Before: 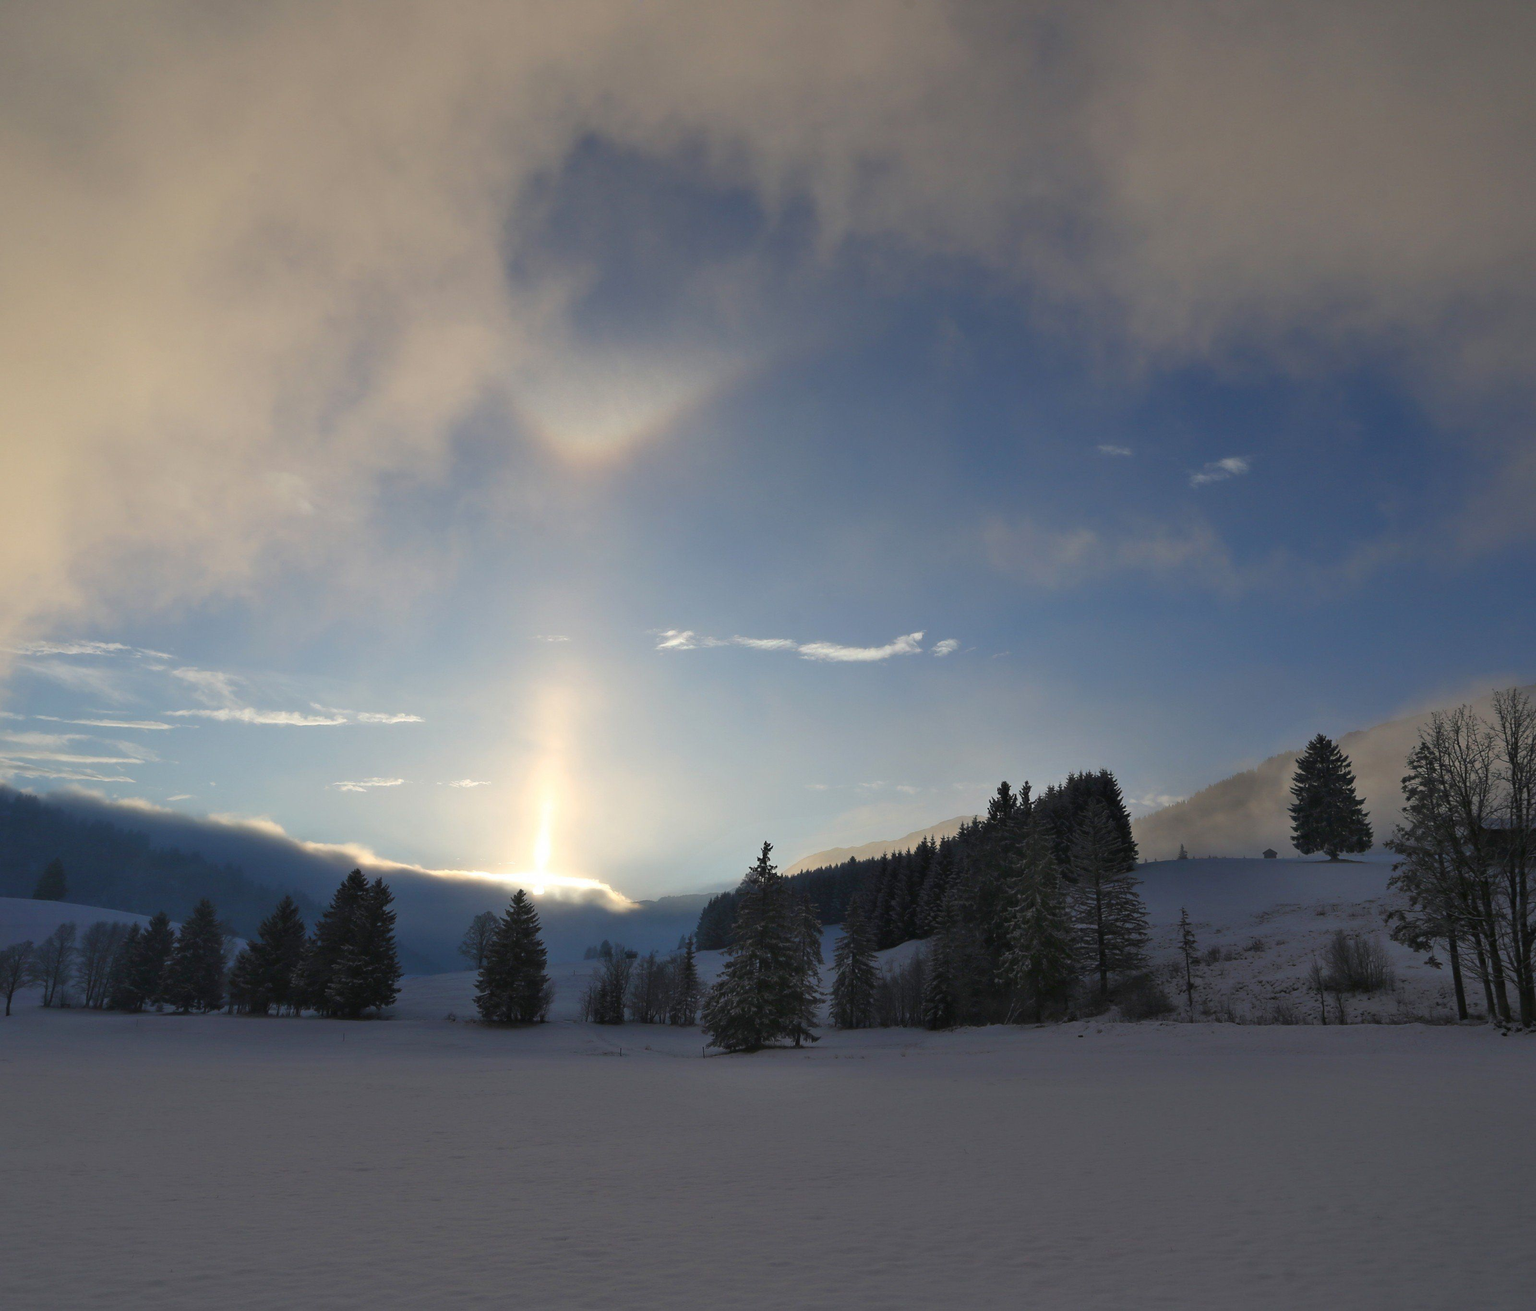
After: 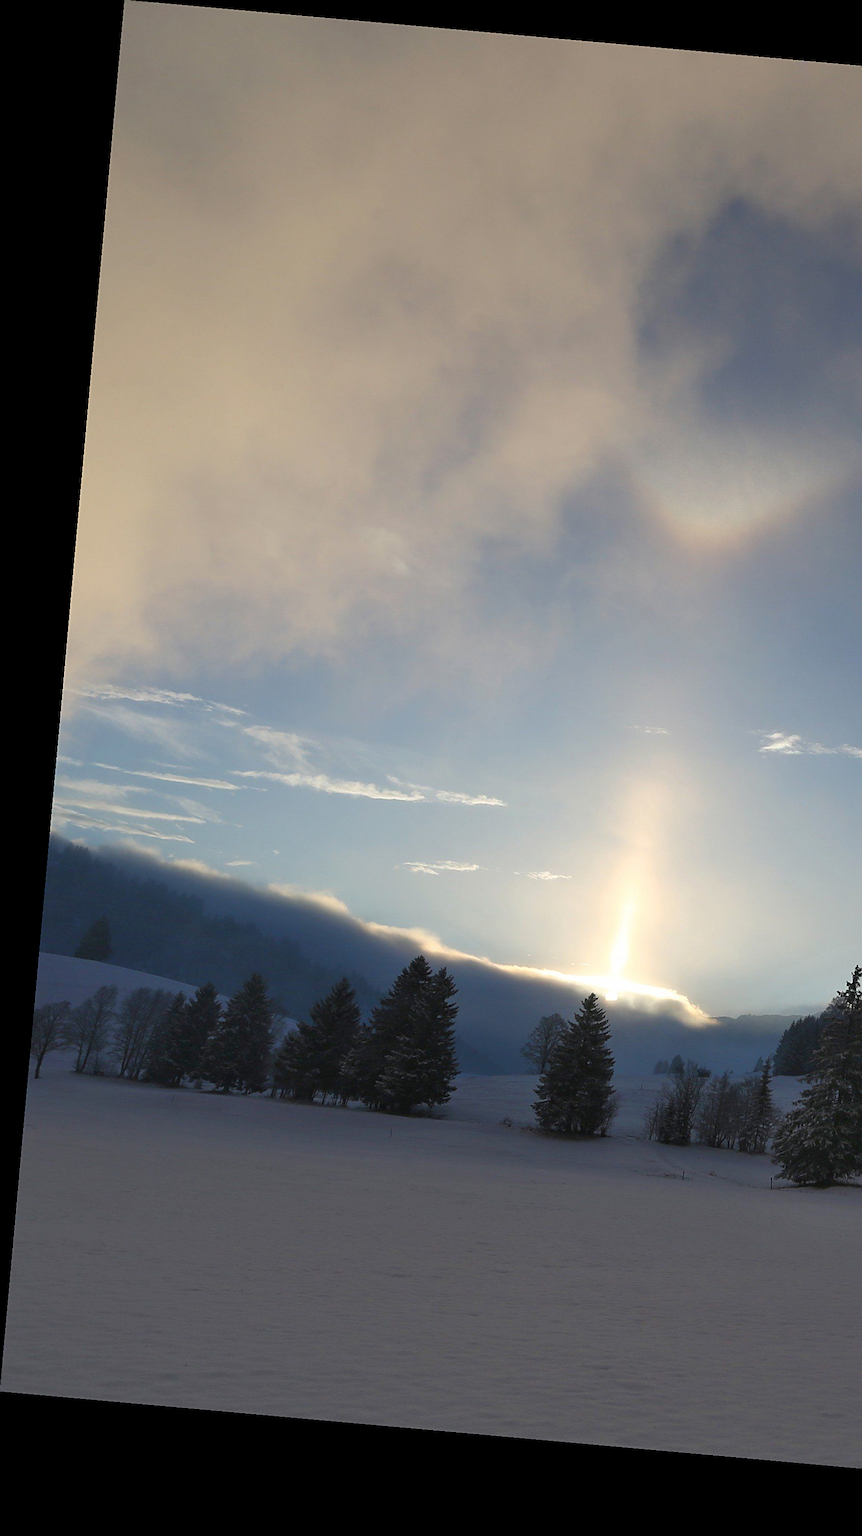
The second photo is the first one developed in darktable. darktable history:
rotate and perspective: rotation 5.12°, automatic cropping off
sharpen: on, module defaults
crop and rotate: left 0%, top 0%, right 50.845%
